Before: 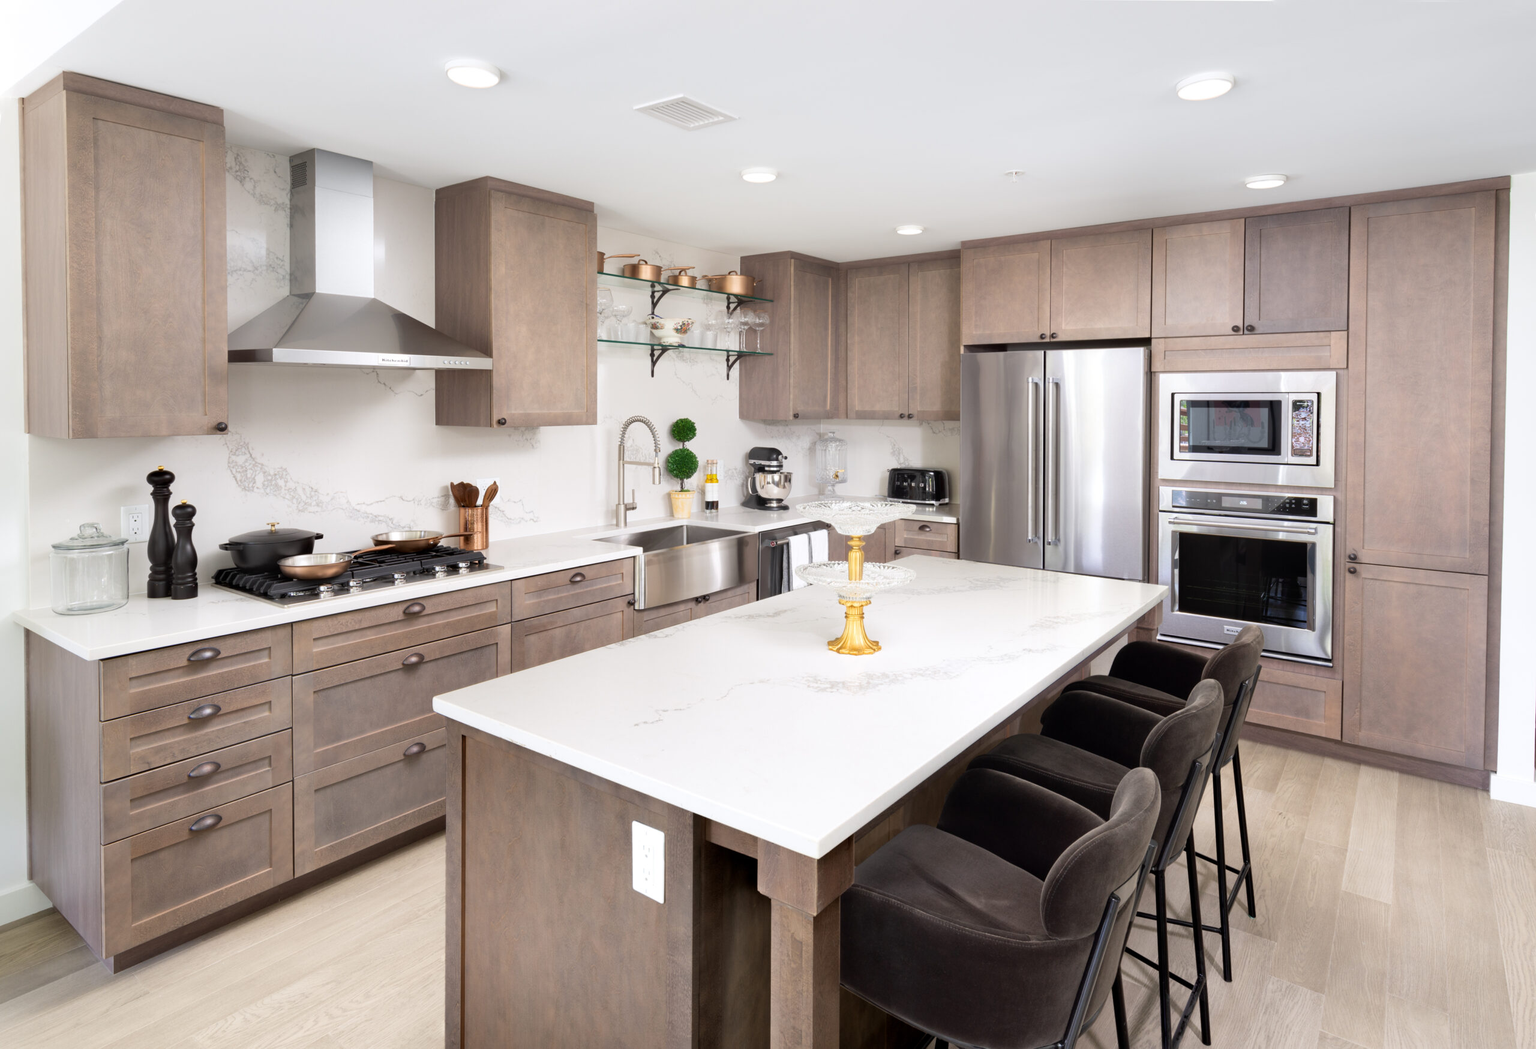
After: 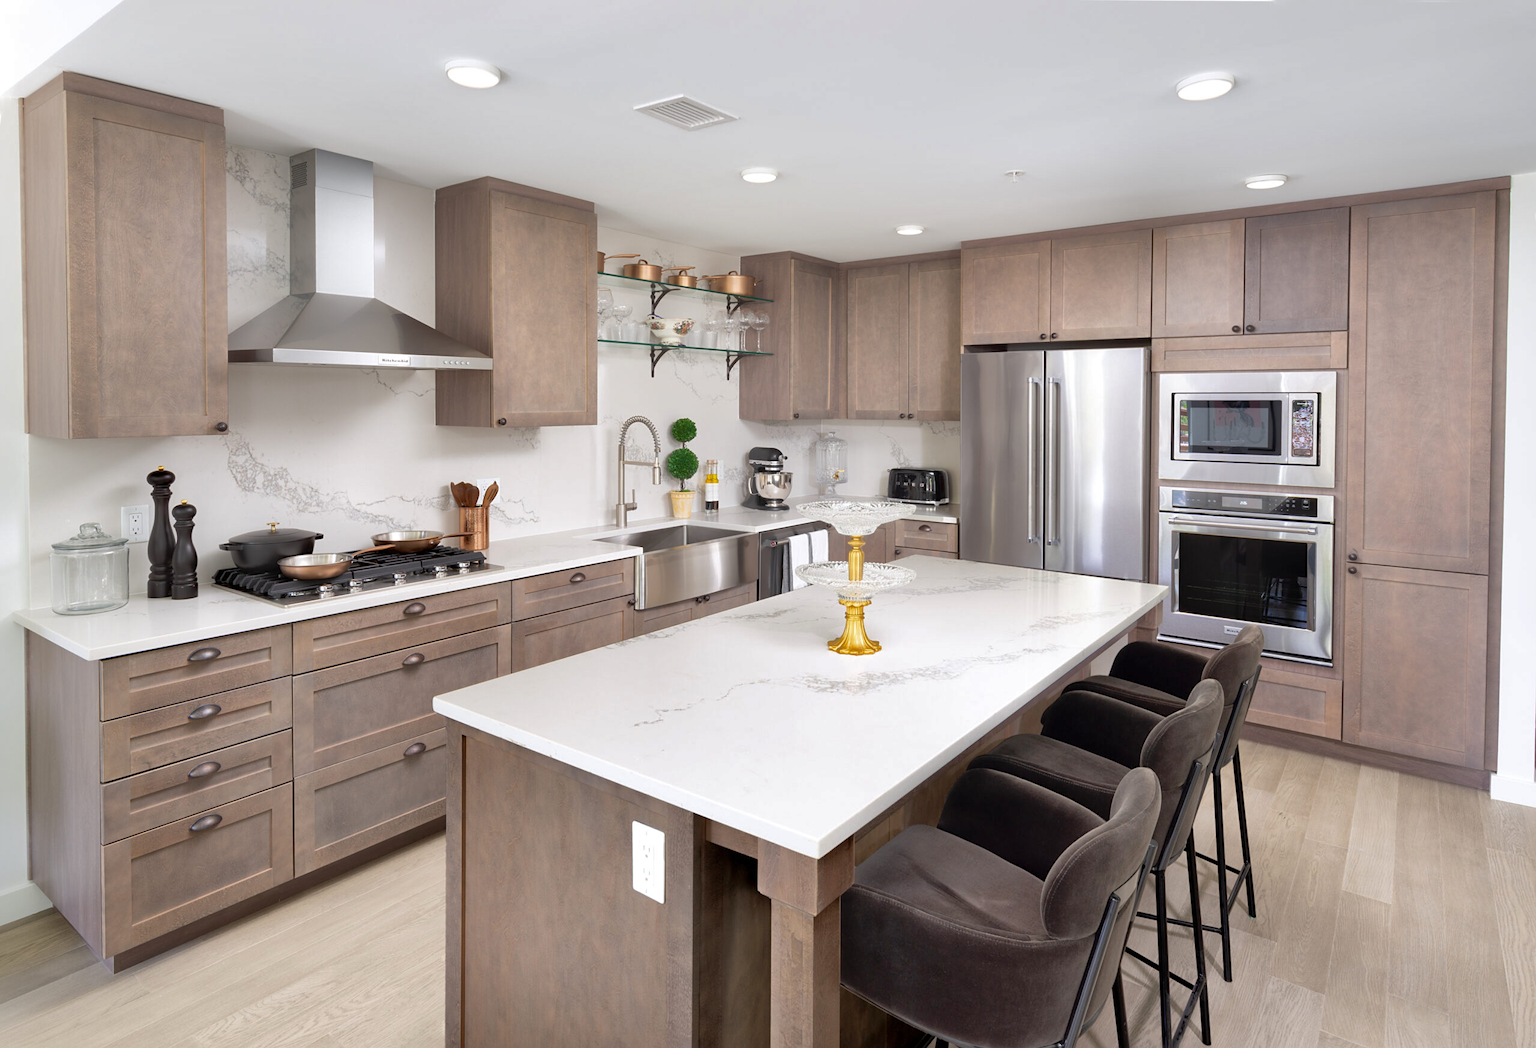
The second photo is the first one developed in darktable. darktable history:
sharpen: amount 0.2
shadows and highlights: on, module defaults
